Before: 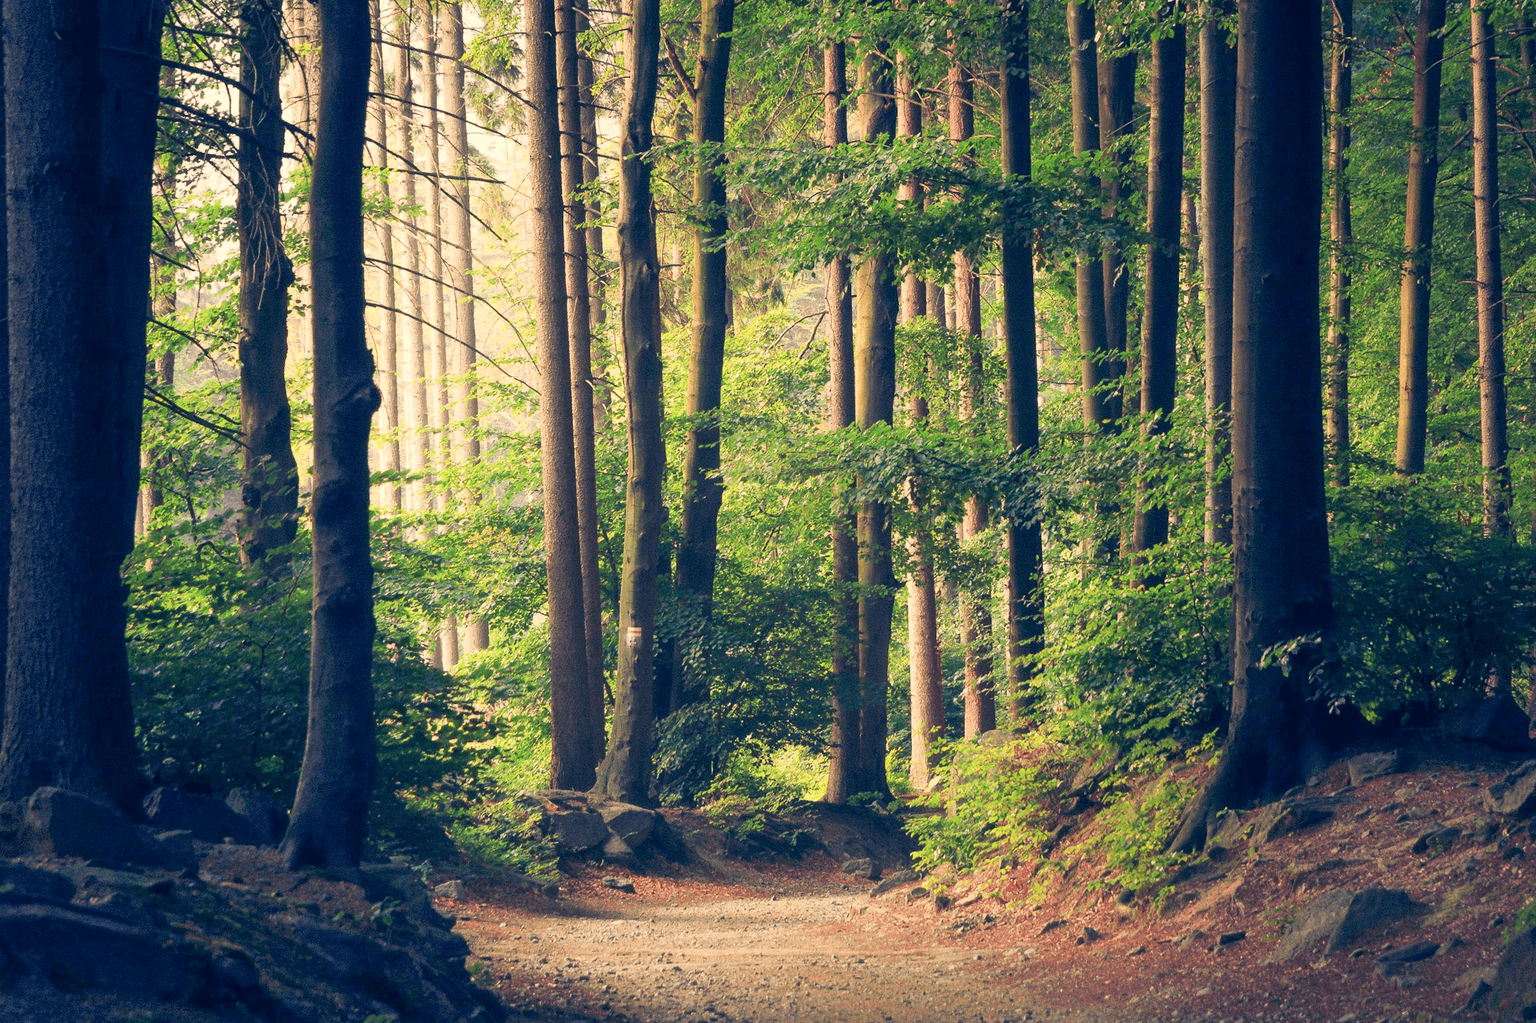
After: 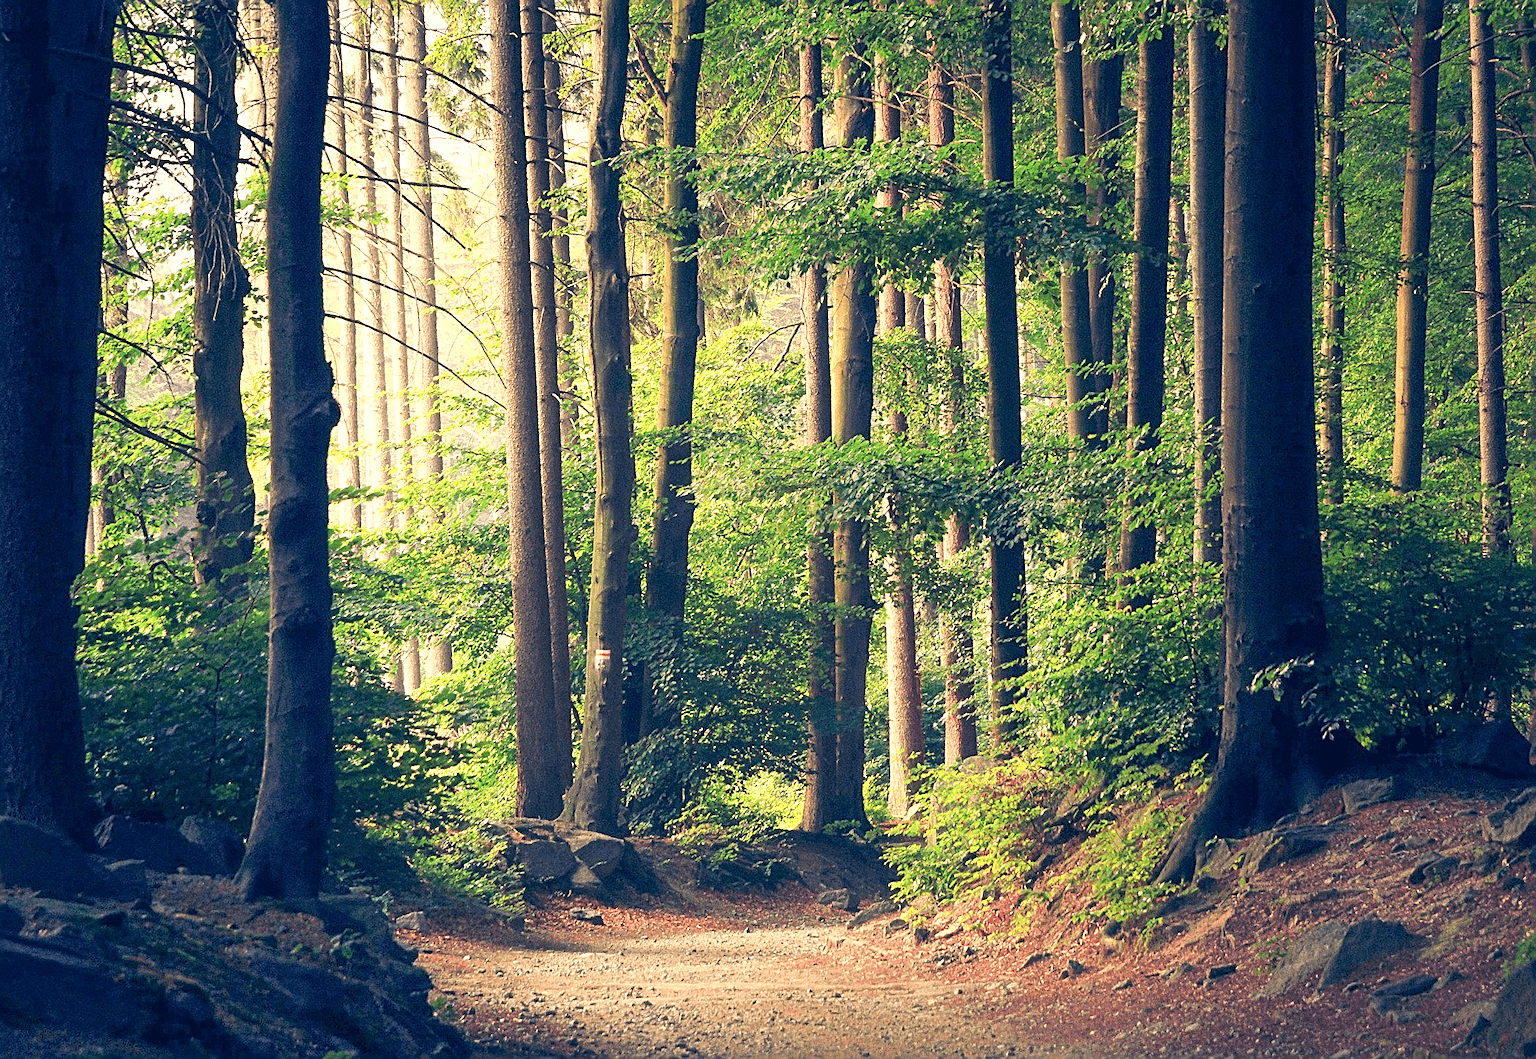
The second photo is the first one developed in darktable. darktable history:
exposure: exposure 0.296 EV, compensate exposure bias true, compensate highlight preservation false
crop and rotate: left 3.427%
sharpen: radius 2.6, amount 0.689
